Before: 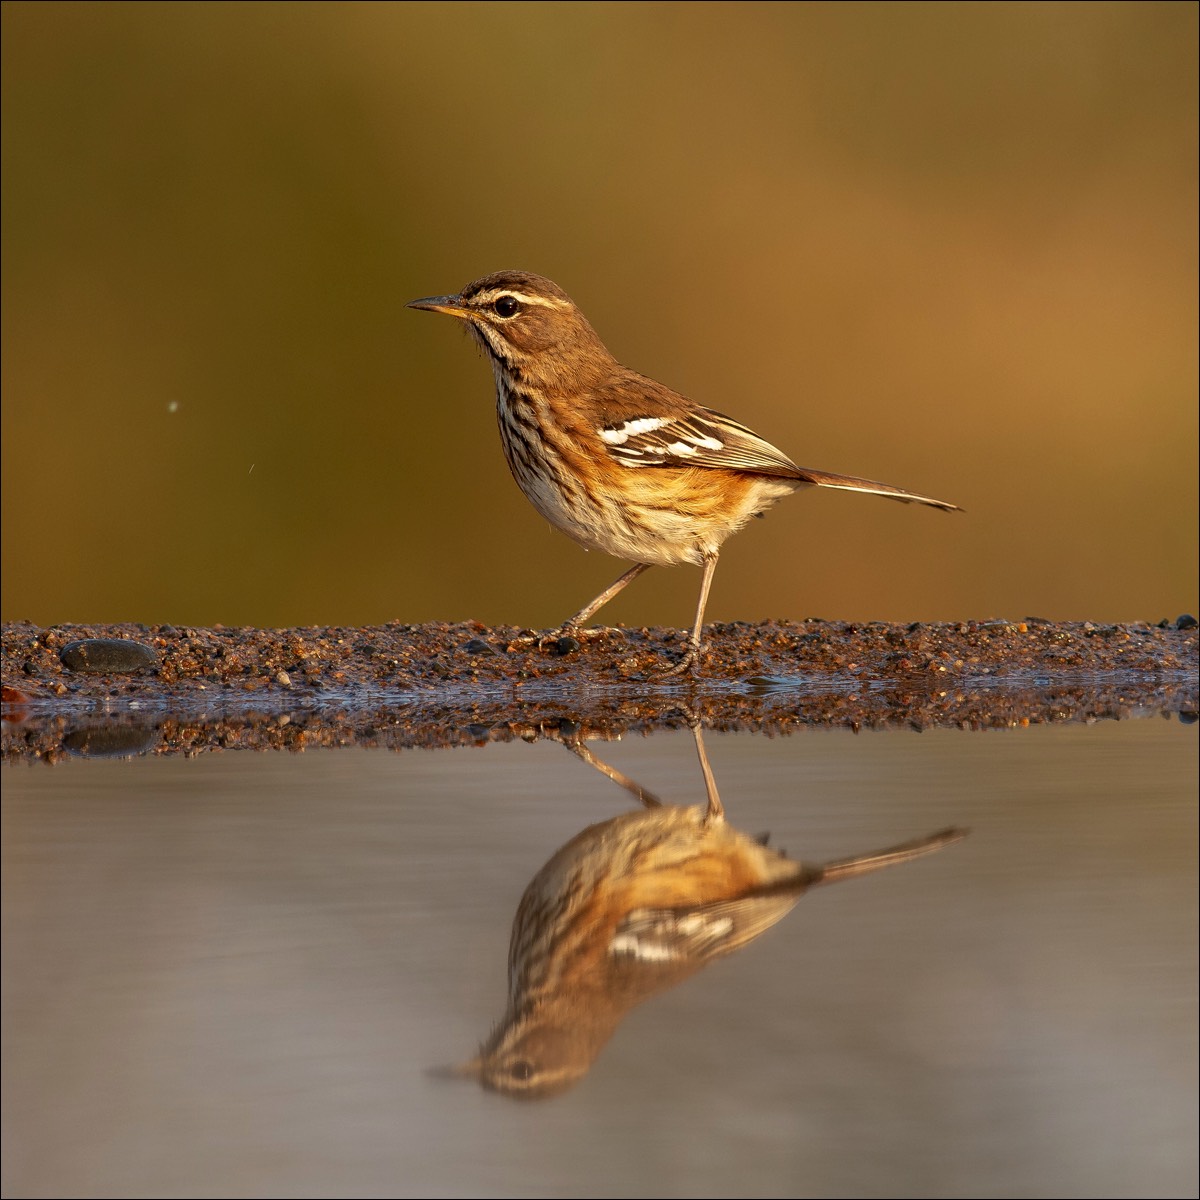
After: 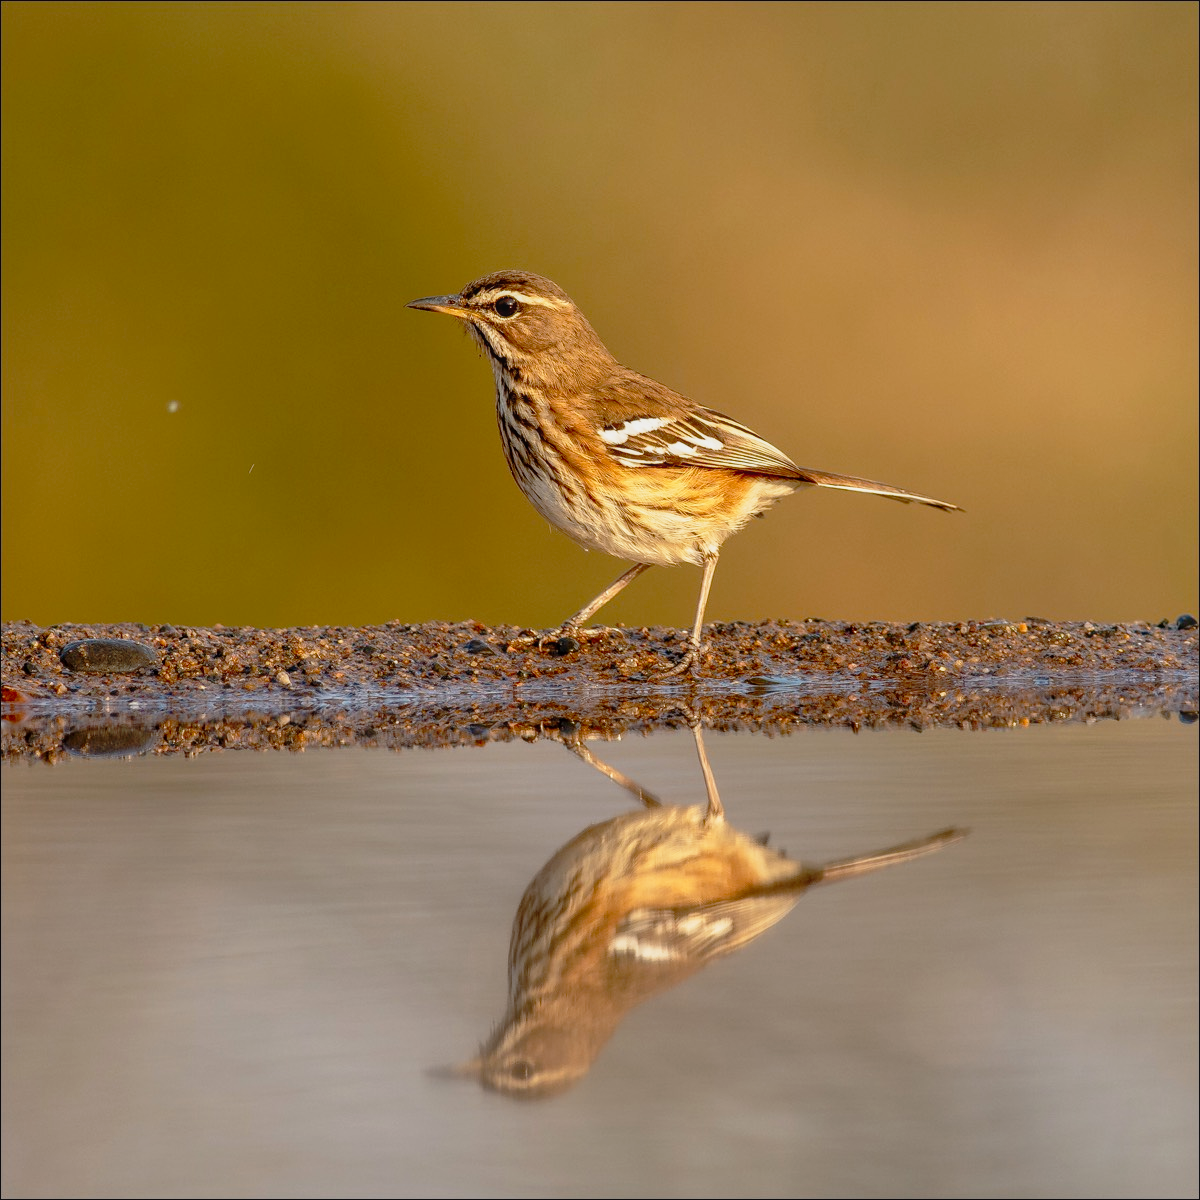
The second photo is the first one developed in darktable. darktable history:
local contrast: detail 109%
tone curve: curves: ch0 [(0, 0.009) (0.105, 0.08) (0.195, 0.18) (0.283, 0.316) (0.384, 0.434) (0.485, 0.531) (0.638, 0.69) (0.81, 0.872) (1, 0.977)]; ch1 [(0, 0) (0.161, 0.092) (0.35, 0.33) (0.379, 0.401) (0.456, 0.469) (0.502, 0.5) (0.525, 0.518) (0.586, 0.617) (0.635, 0.655) (1, 1)]; ch2 [(0, 0) (0.371, 0.362) (0.437, 0.437) (0.48, 0.49) (0.53, 0.515) (0.56, 0.571) (0.622, 0.606) (1, 1)], preserve colors none
